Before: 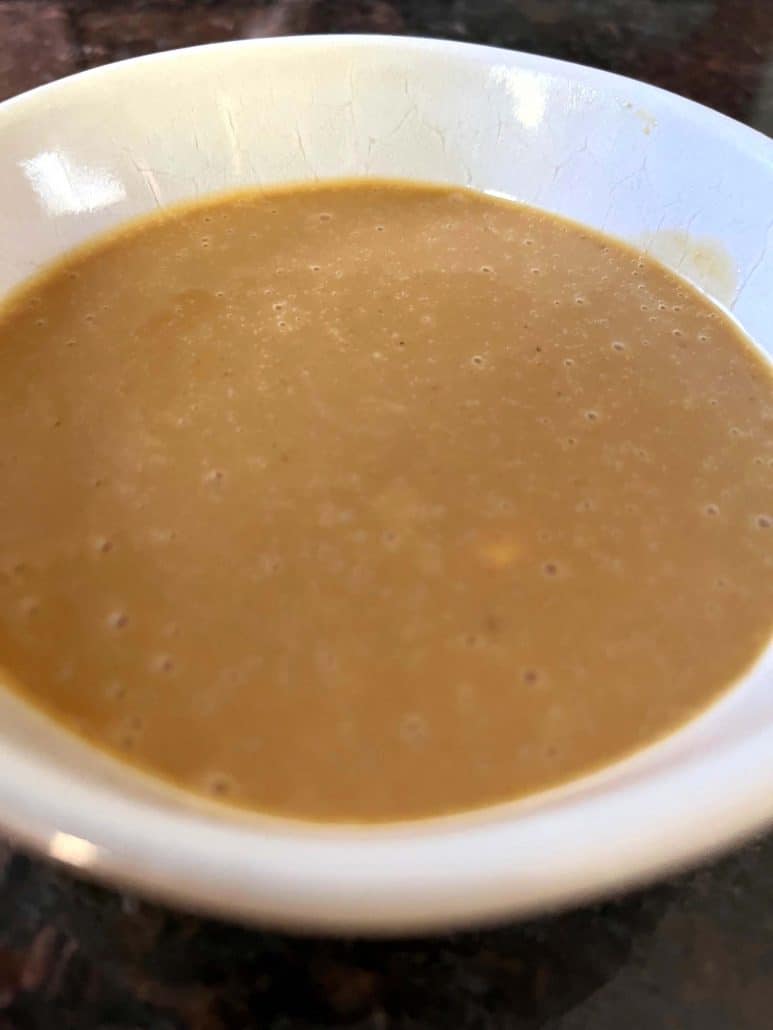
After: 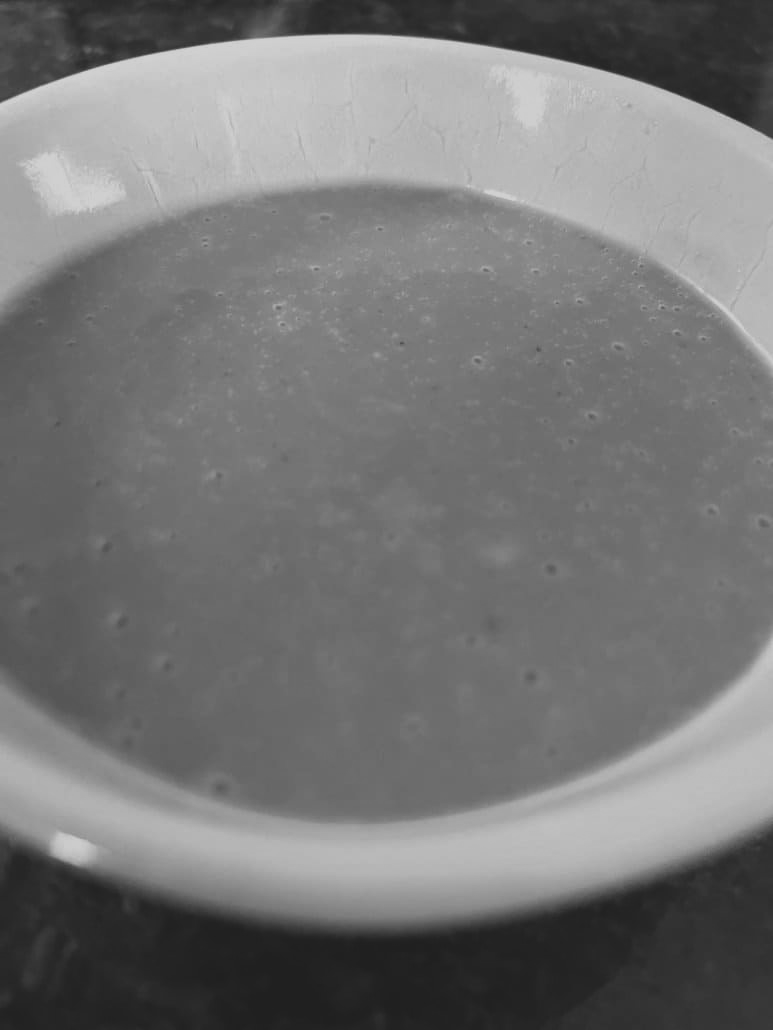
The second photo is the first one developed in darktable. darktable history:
exposure: black level correction -0.036, exposure -0.497 EV, compensate highlight preservation false
monochrome: a 73.58, b 64.21
color balance rgb: shadows lift › chroma 3%, shadows lift › hue 280.8°, power › hue 330°, highlights gain › chroma 3%, highlights gain › hue 75.6°, global offset › luminance -1%, perceptual saturation grading › global saturation 20%, perceptual saturation grading › highlights -25%, perceptual saturation grading › shadows 50%, global vibrance 20%
